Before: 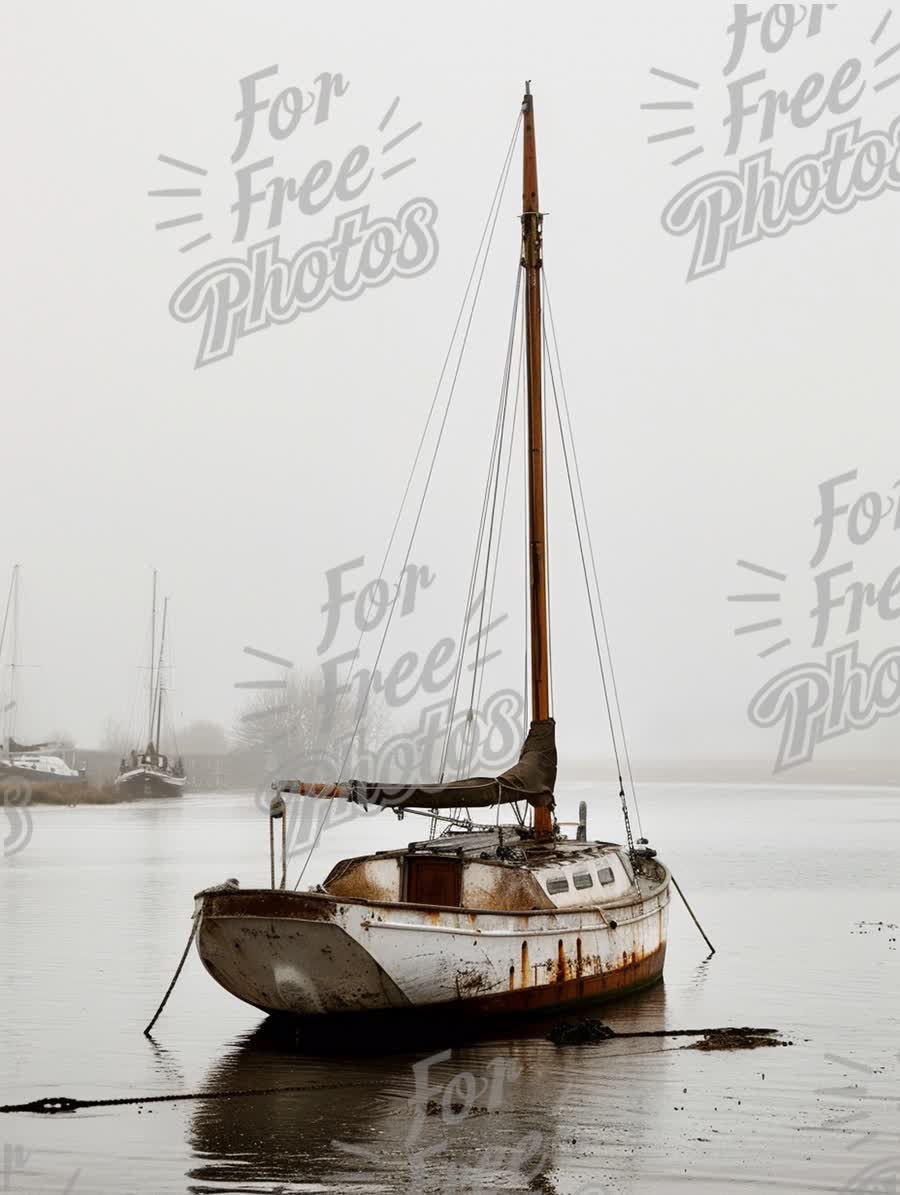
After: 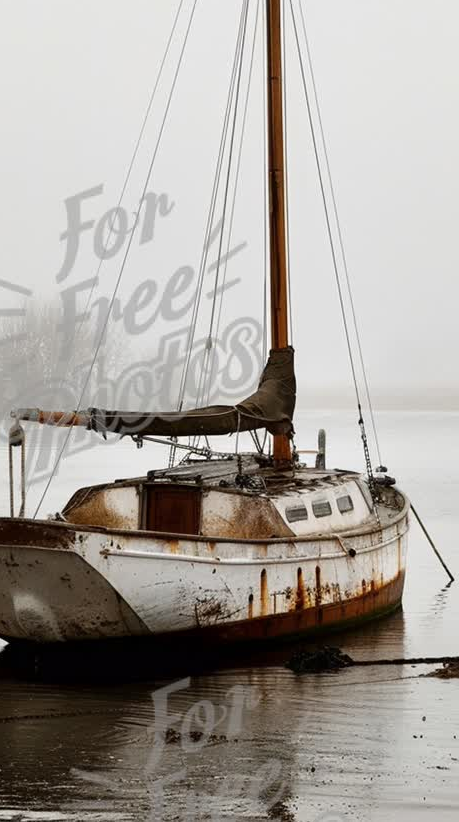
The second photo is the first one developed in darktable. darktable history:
crop and rotate: left 29.11%, top 31.181%, right 19.826%
